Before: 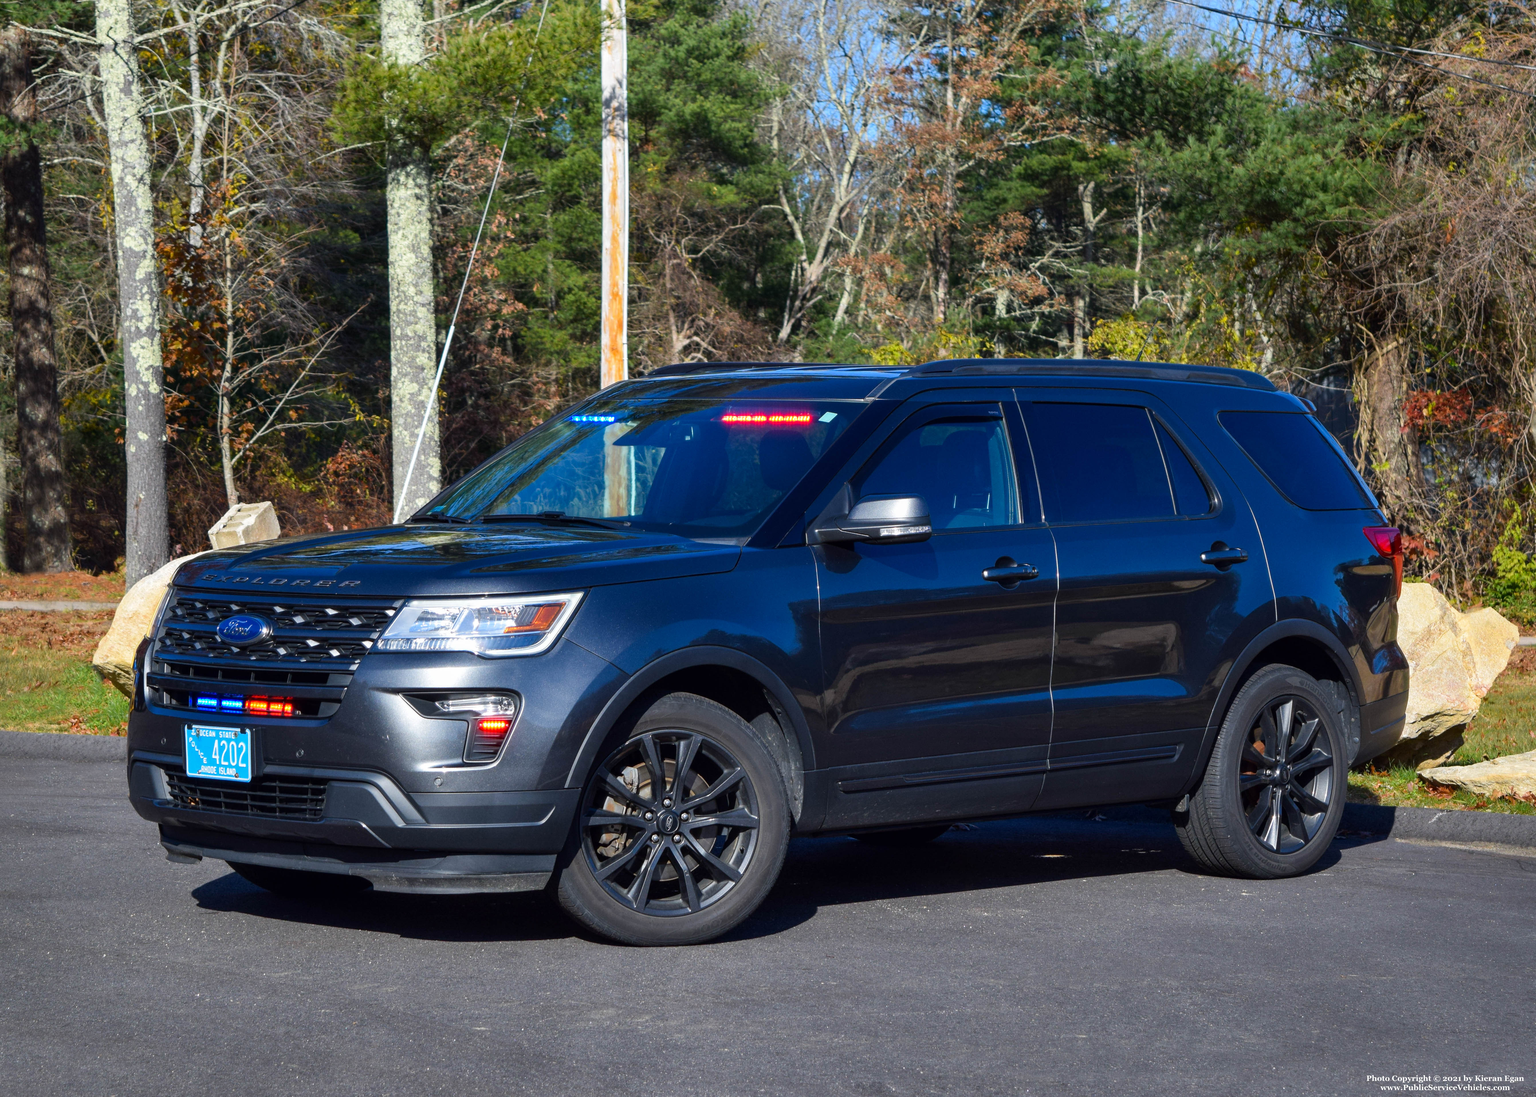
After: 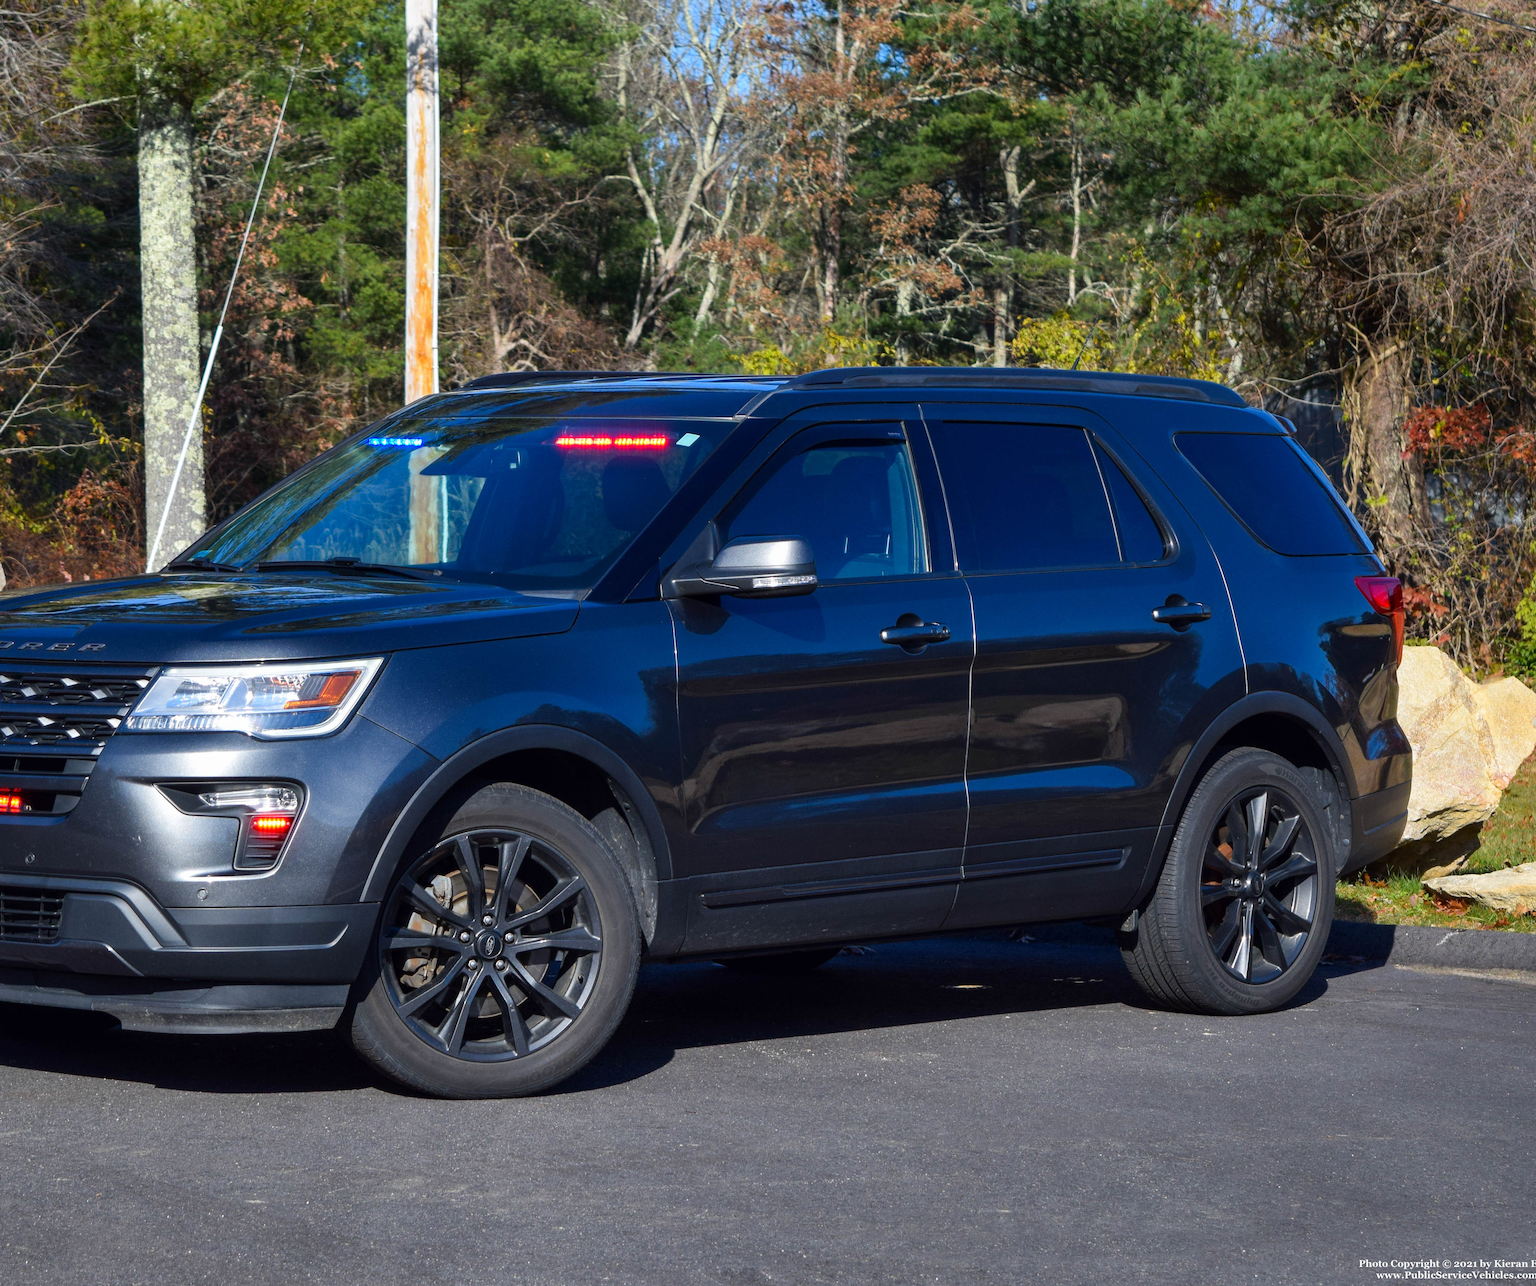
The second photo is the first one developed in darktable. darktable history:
crop and rotate: left 17.978%, top 5.888%, right 1.76%
